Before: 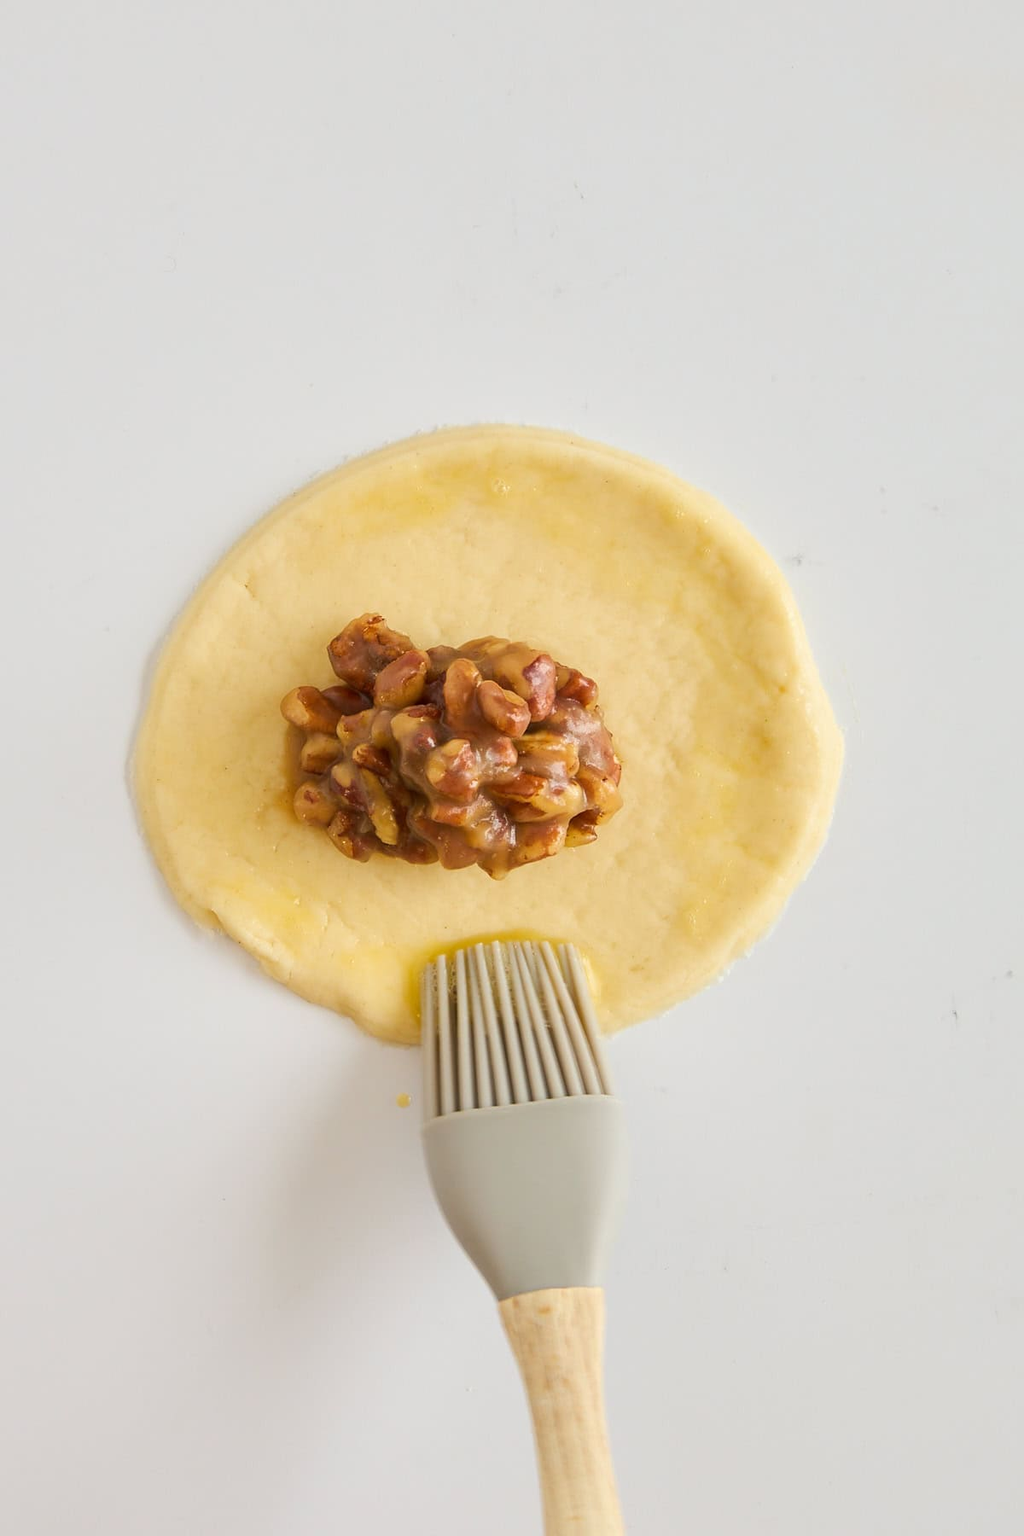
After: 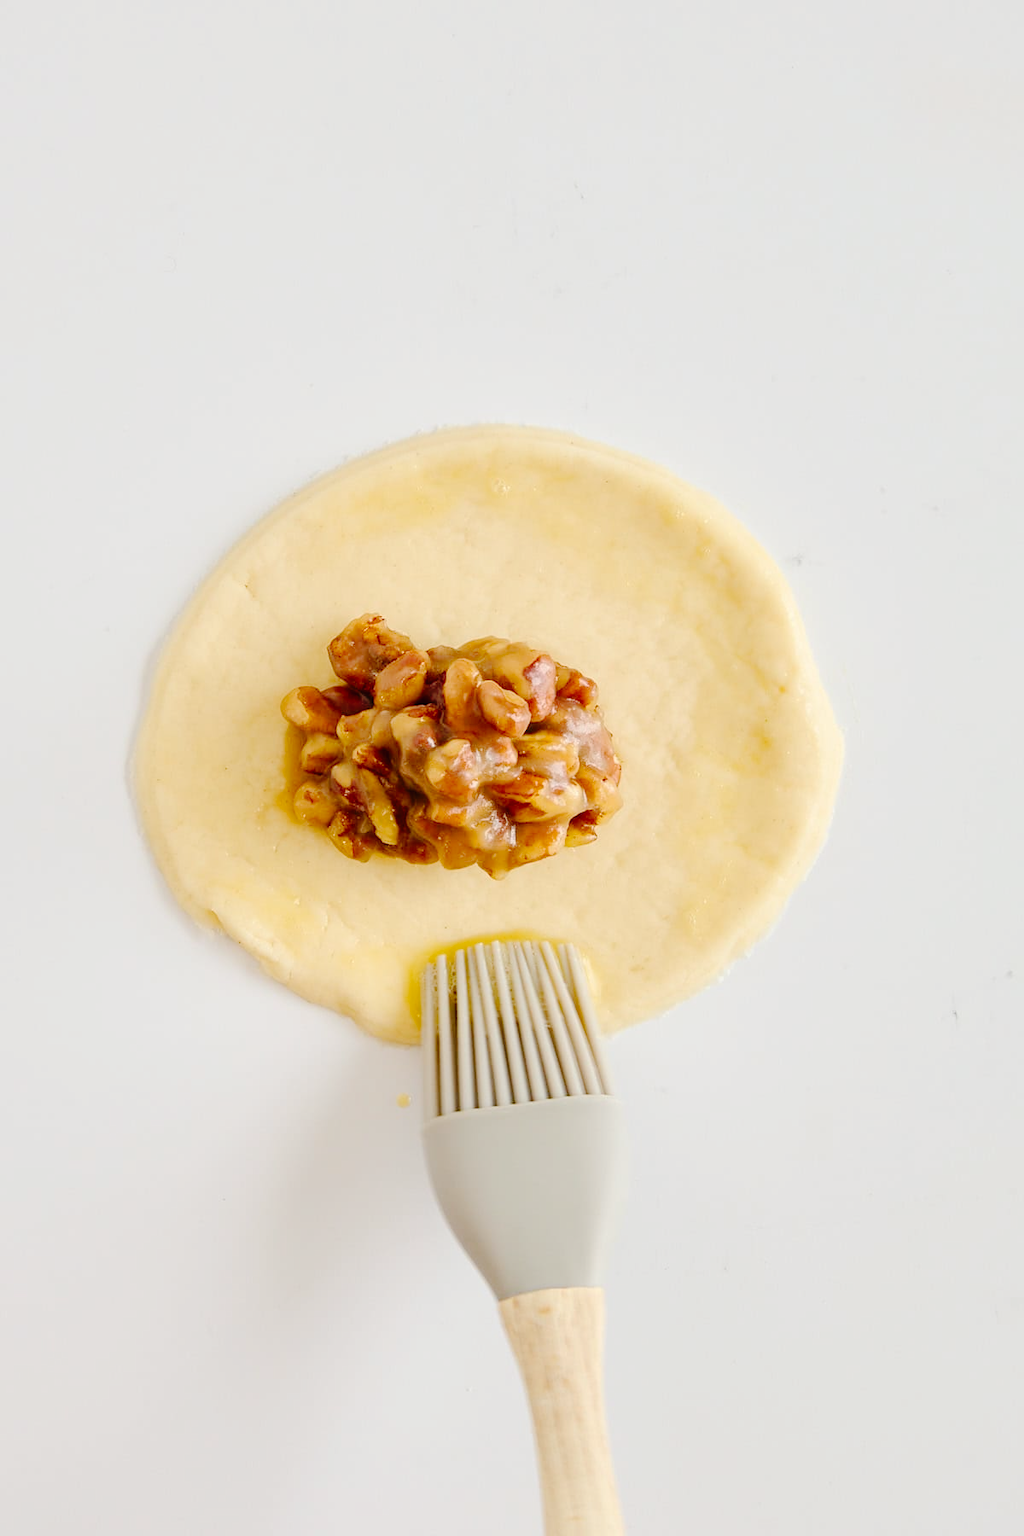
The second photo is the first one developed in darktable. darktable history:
tone curve: curves: ch0 [(0, 0) (0.003, 0.013) (0.011, 0.012) (0.025, 0.011) (0.044, 0.016) (0.069, 0.029) (0.1, 0.045) (0.136, 0.074) (0.177, 0.123) (0.224, 0.207) (0.277, 0.313) (0.335, 0.414) (0.399, 0.509) (0.468, 0.599) (0.543, 0.663) (0.623, 0.728) (0.709, 0.79) (0.801, 0.854) (0.898, 0.925) (1, 1)], preserve colors none
